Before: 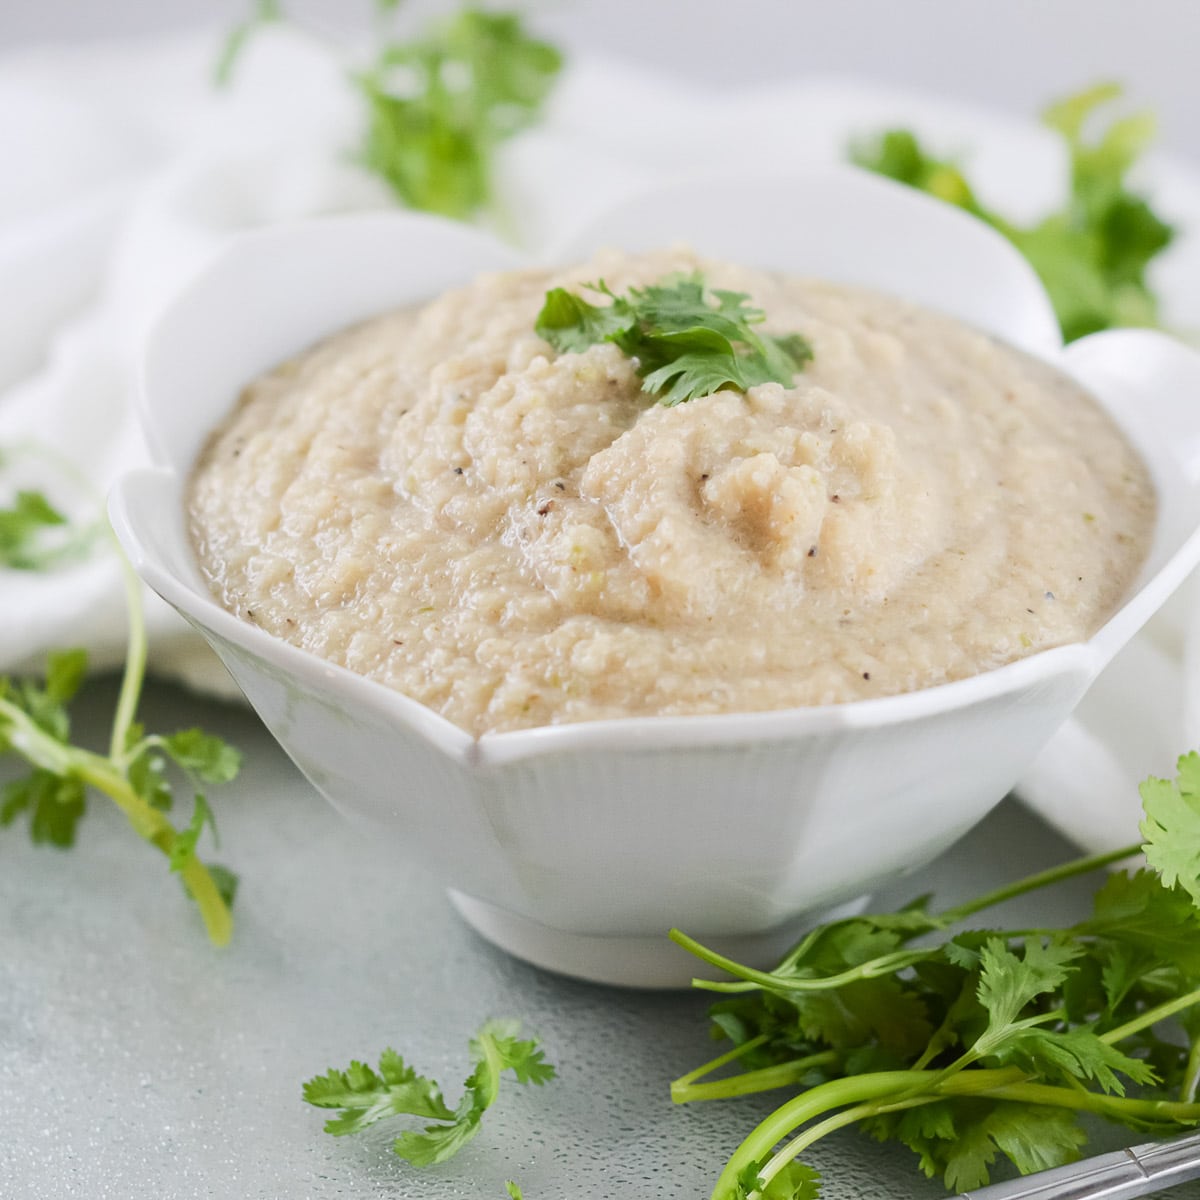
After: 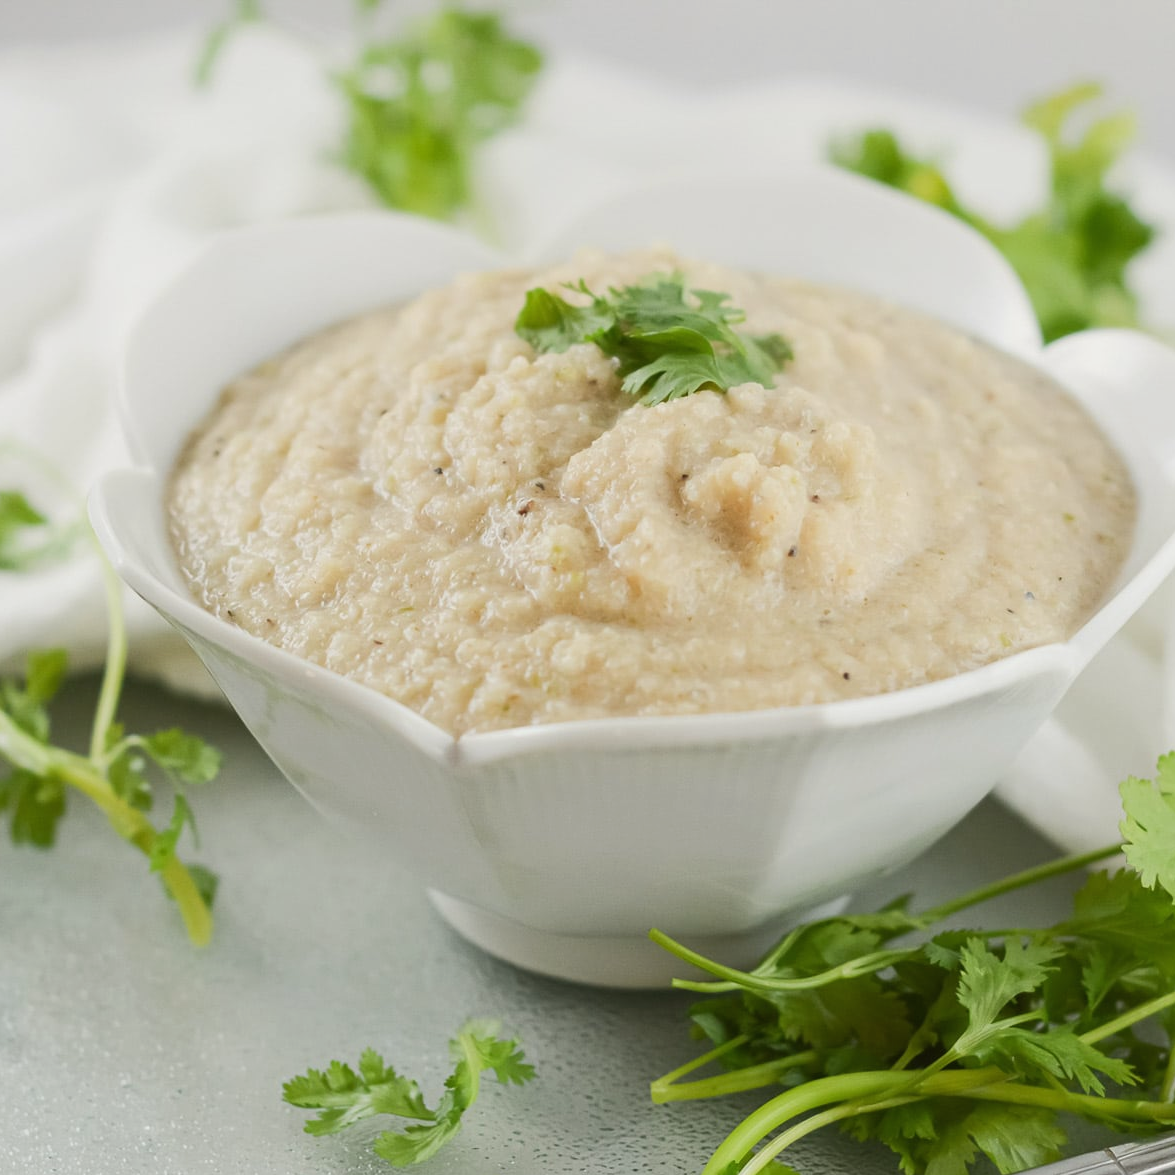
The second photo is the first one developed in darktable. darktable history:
color balance: mode lift, gamma, gain (sRGB), lift [1.04, 1, 1, 0.97], gamma [1.01, 1, 1, 0.97], gain [0.96, 1, 1, 0.97]
crop: left 1.743%, right 0.268%, bottom 2.011%
